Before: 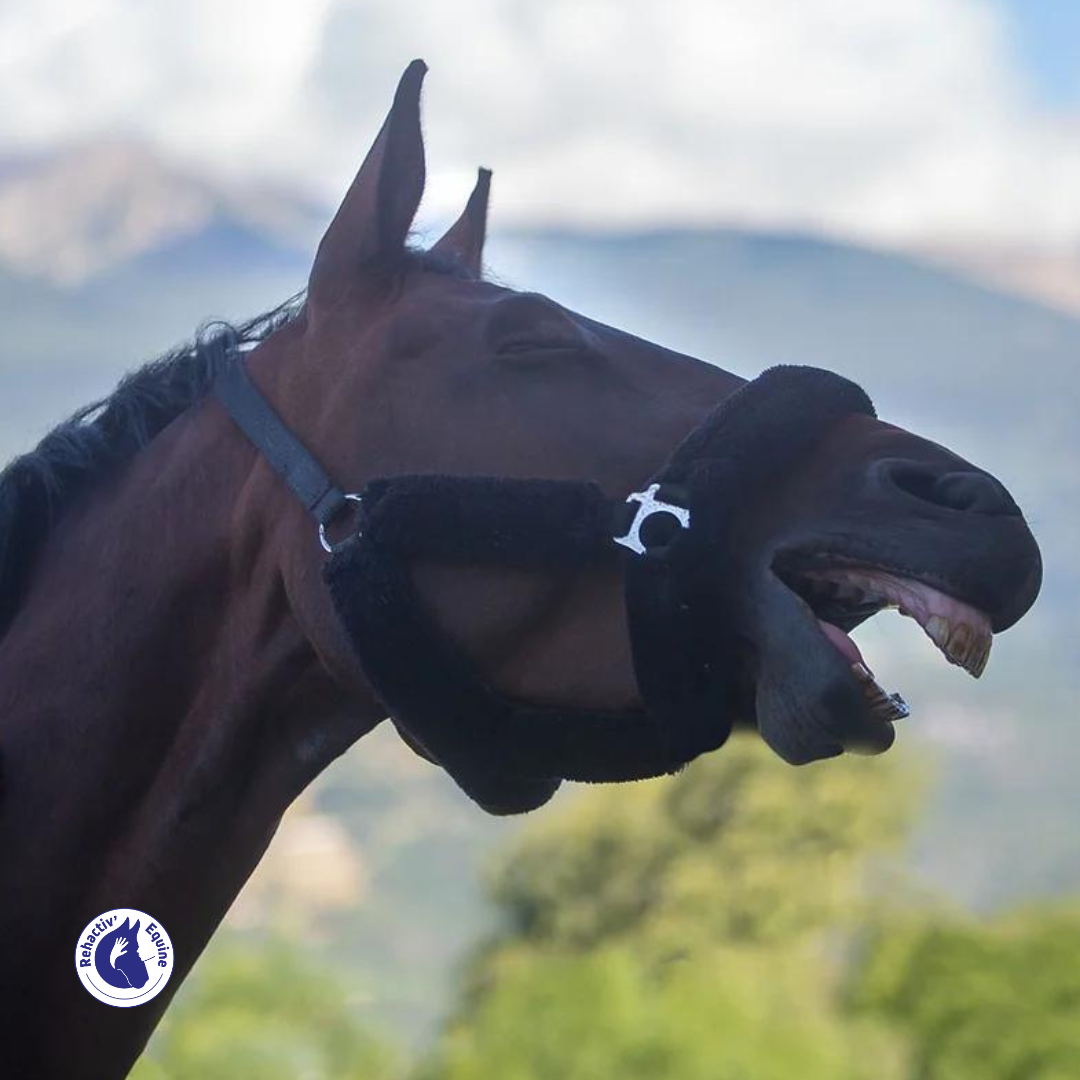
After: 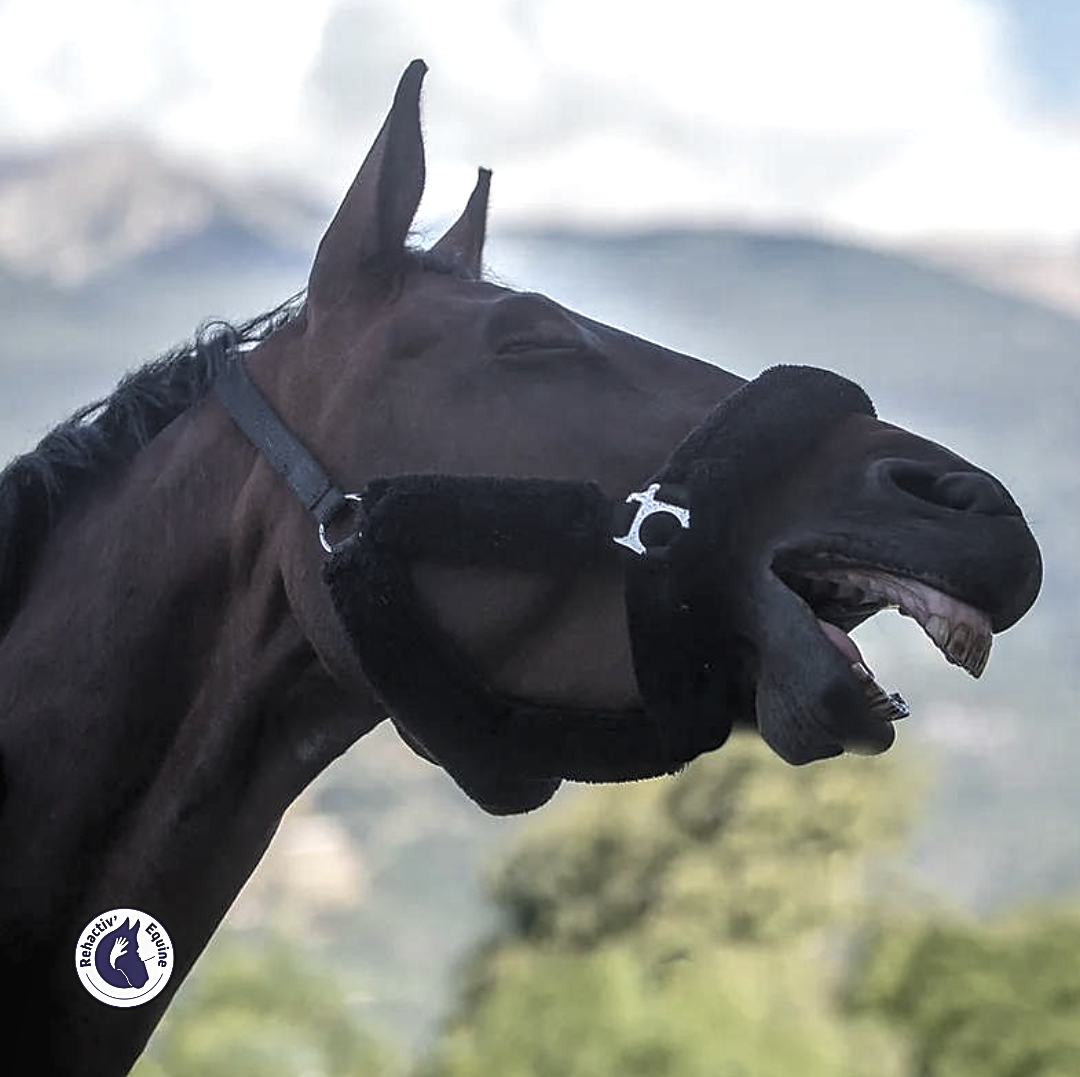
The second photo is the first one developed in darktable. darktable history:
exposure: compensate exposure bias true, compensate highlight preservation false
crop: top 0.089%, bottom 0.165%
sharpen: on, module defaults
levels: gray 50.83%, levels [0.062, 0.494, 0.925]
color correction: highlights b* -0.017, saturation 0.621
local contrast: on, module defaults
